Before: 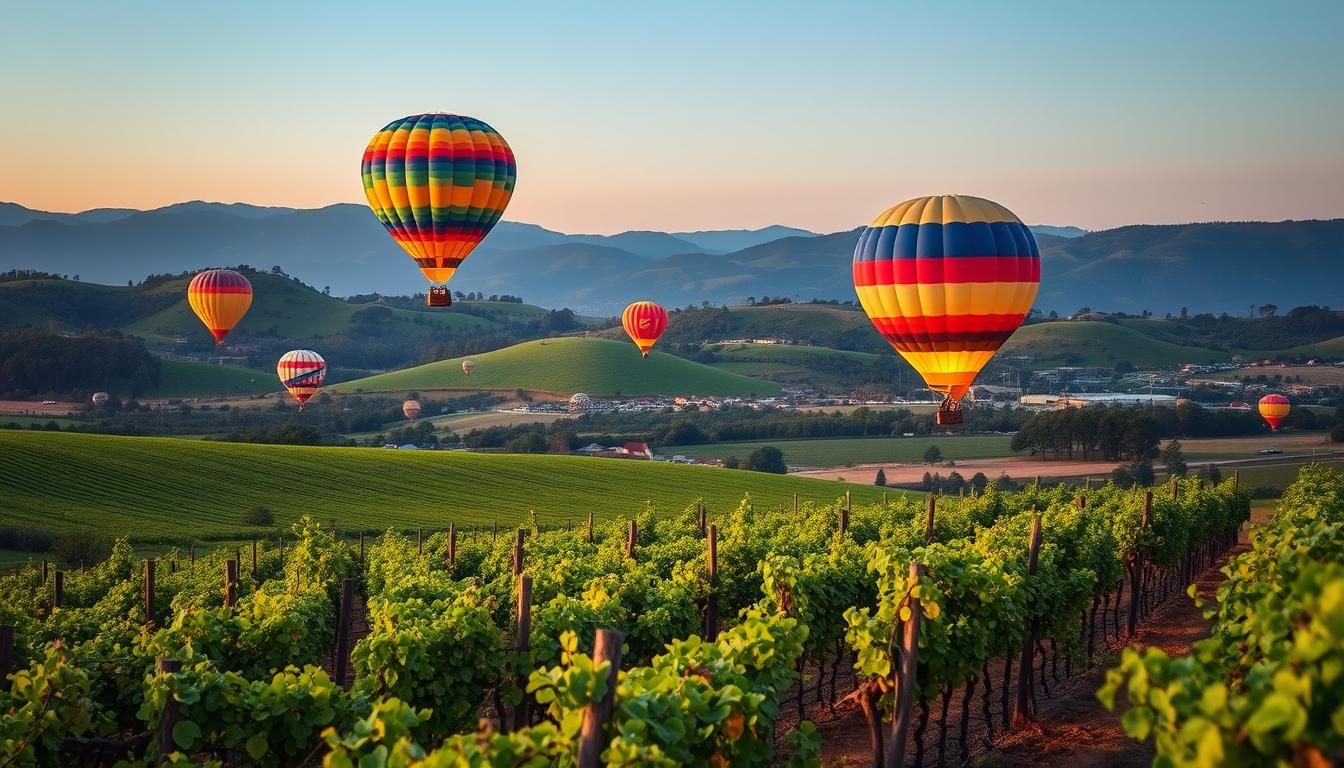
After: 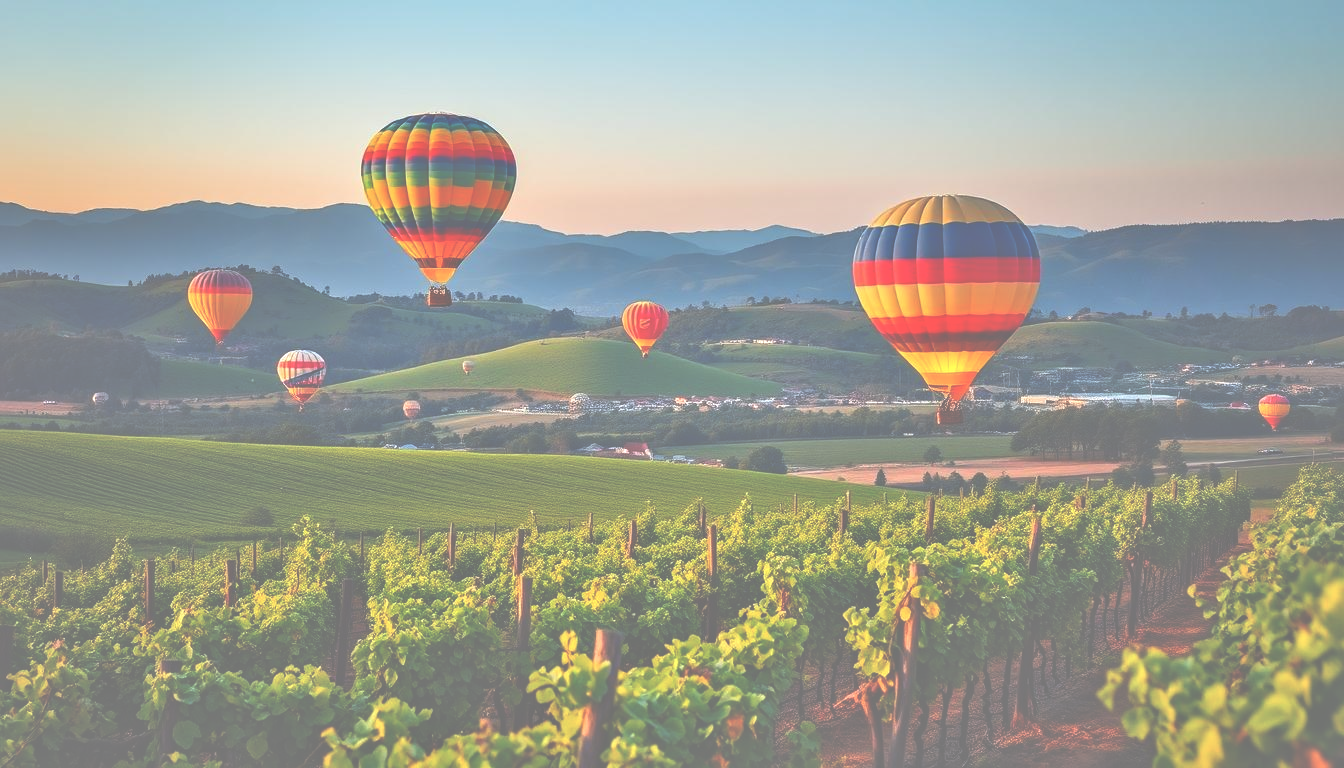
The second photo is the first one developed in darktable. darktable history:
exposure: black level correction -0.087, compensate highlight preservation false
tone equalizer: -7 EV 0.15 EV, -6 EV 0.6 EV, -5 EV 1.15 EV, -4 EV 1.33 EV, -3 EV 1.15 EV, -2 EV 0.6 EV, -1 EV 0.15 EV, mask exposure compensation -0.5 EV
